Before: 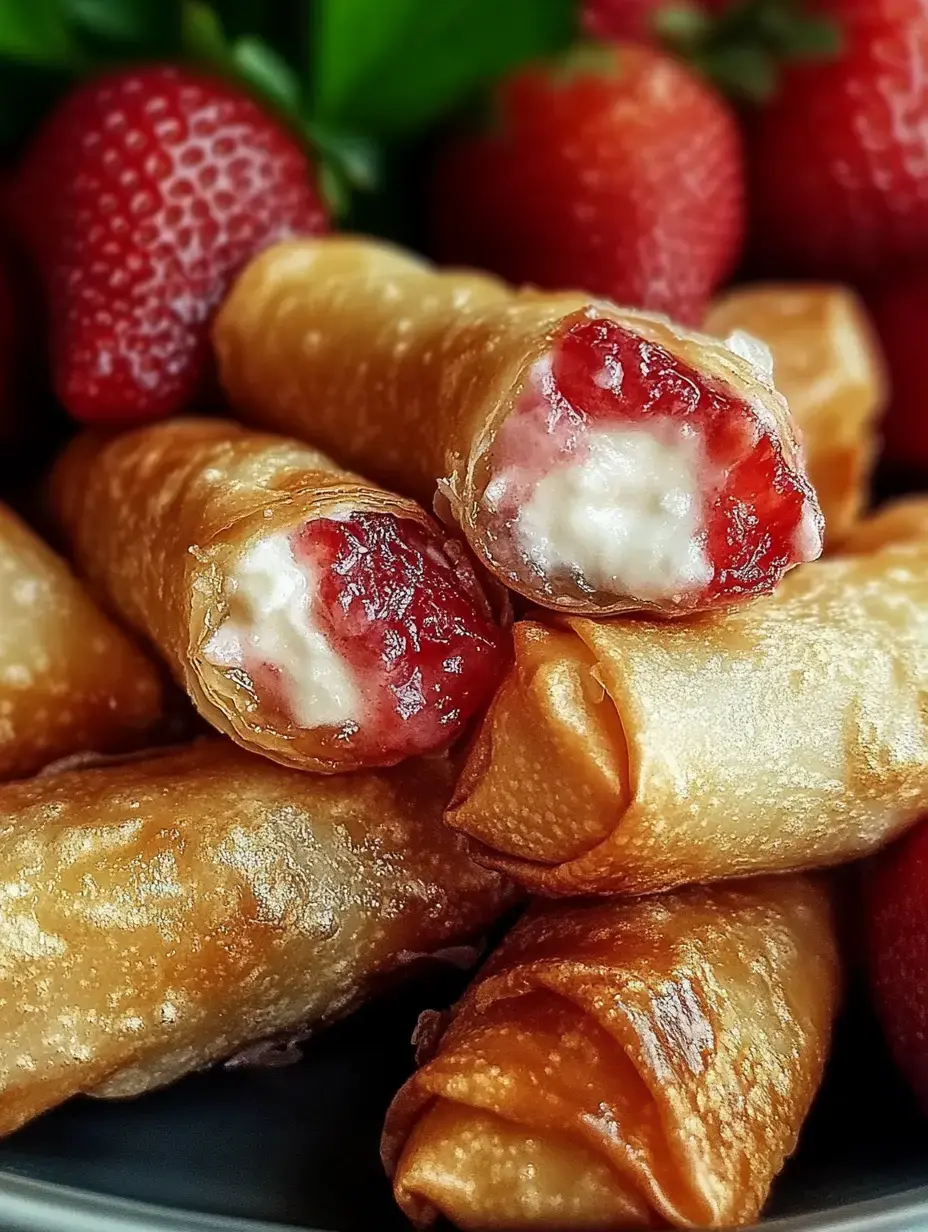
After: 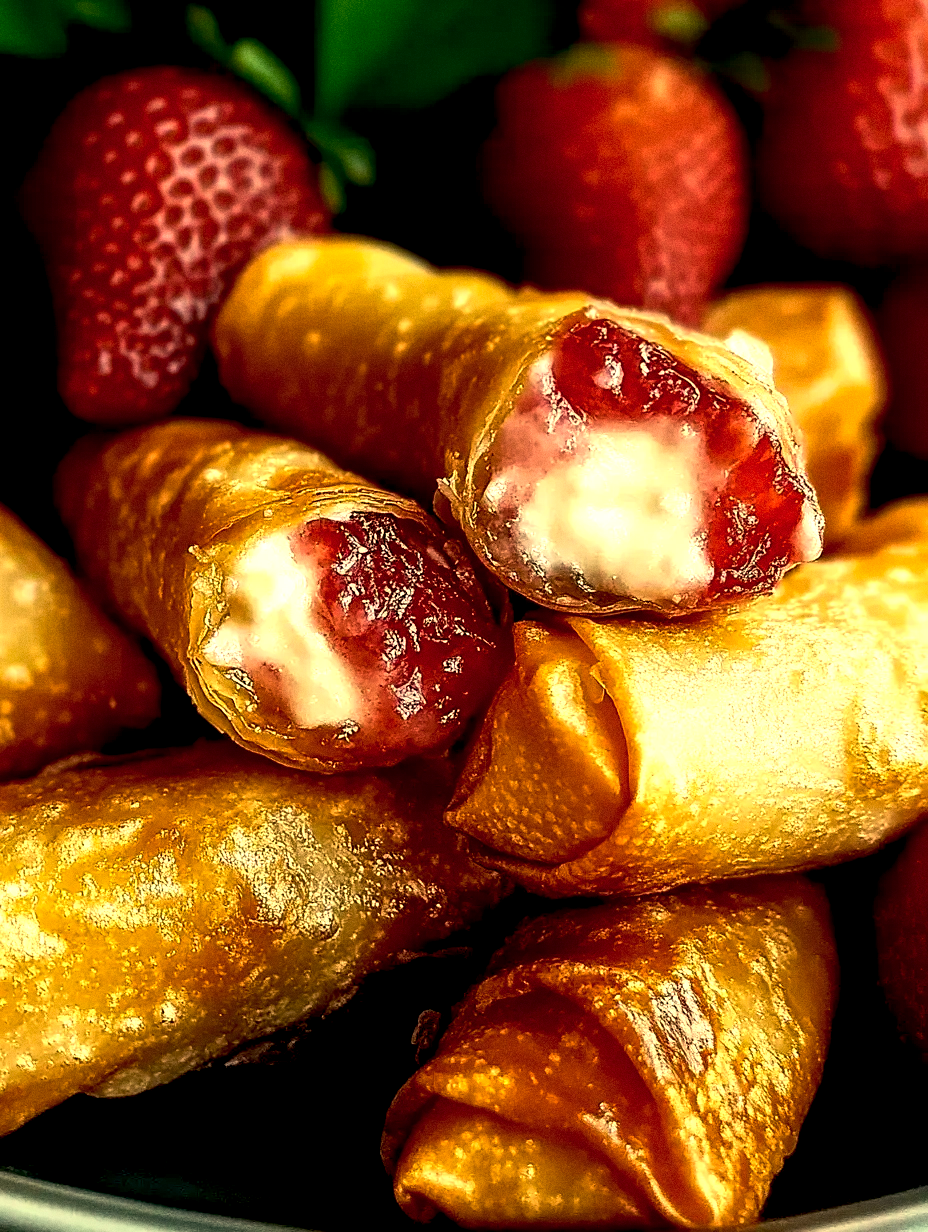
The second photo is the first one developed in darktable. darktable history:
exposure: black level correction 0.025, exposure 0.182 EV, compensate highlight preservation false
grain: coarseness 0.09 ISO
color balance rgb: perceptual brilliance grading › highlights 14.29%, perceptual brilliance grading › mid-tones -5.92%, perceptual brilliance grading › shadows -26.83%, global vibrance 31.18%
white balance: red 1.123, blue 0.83
